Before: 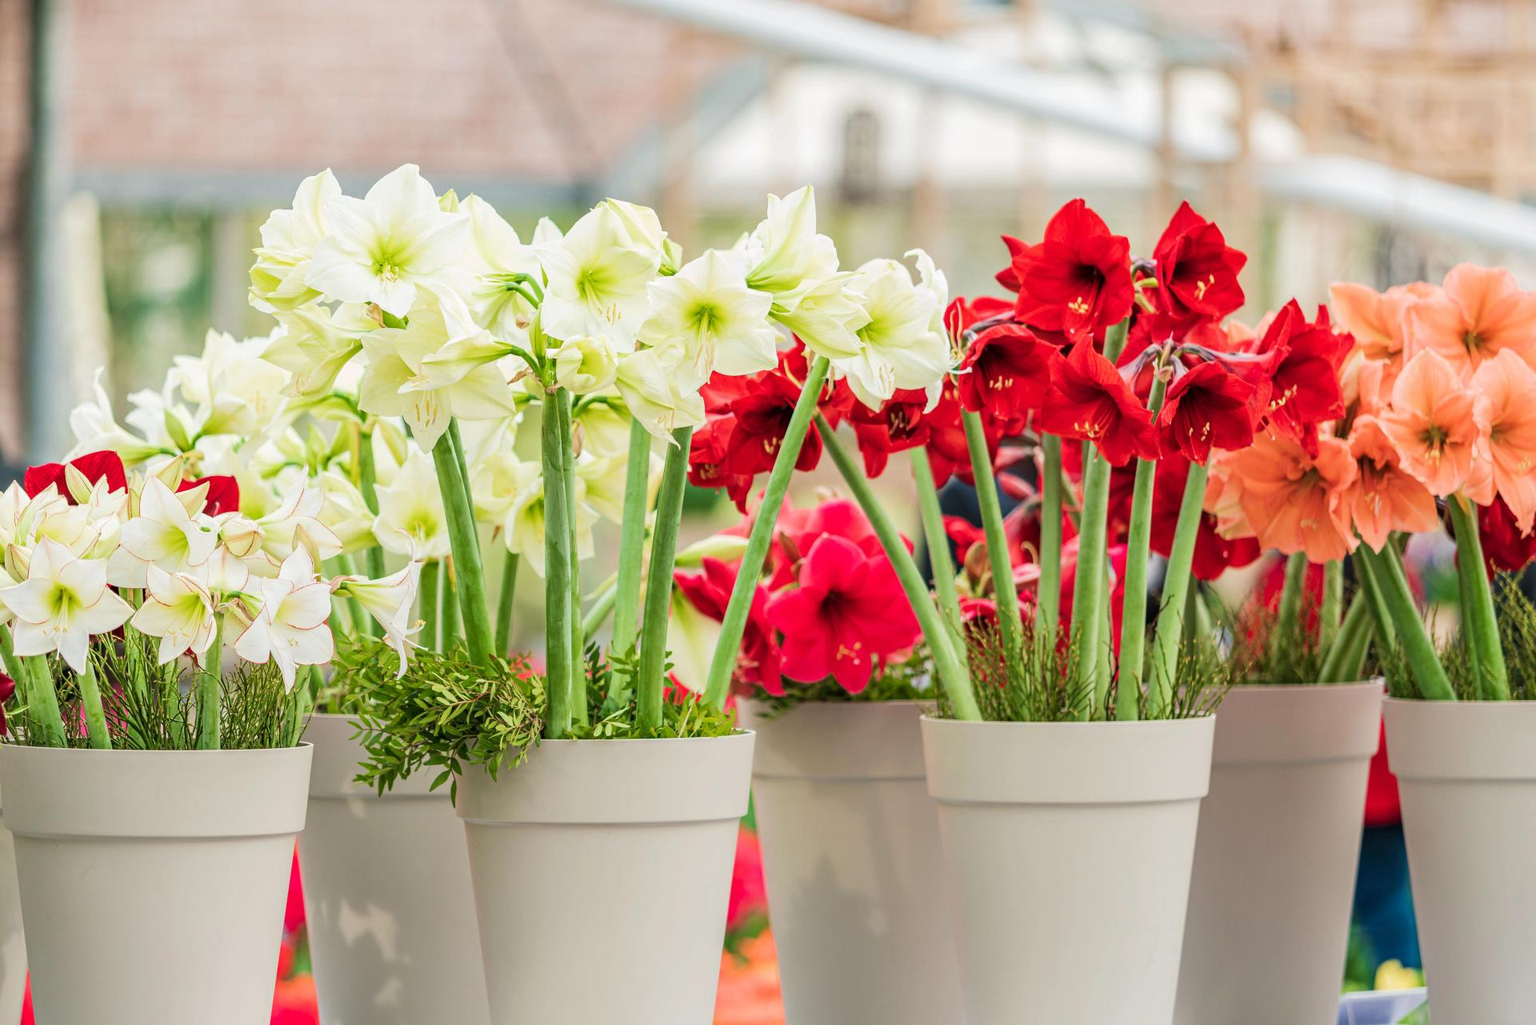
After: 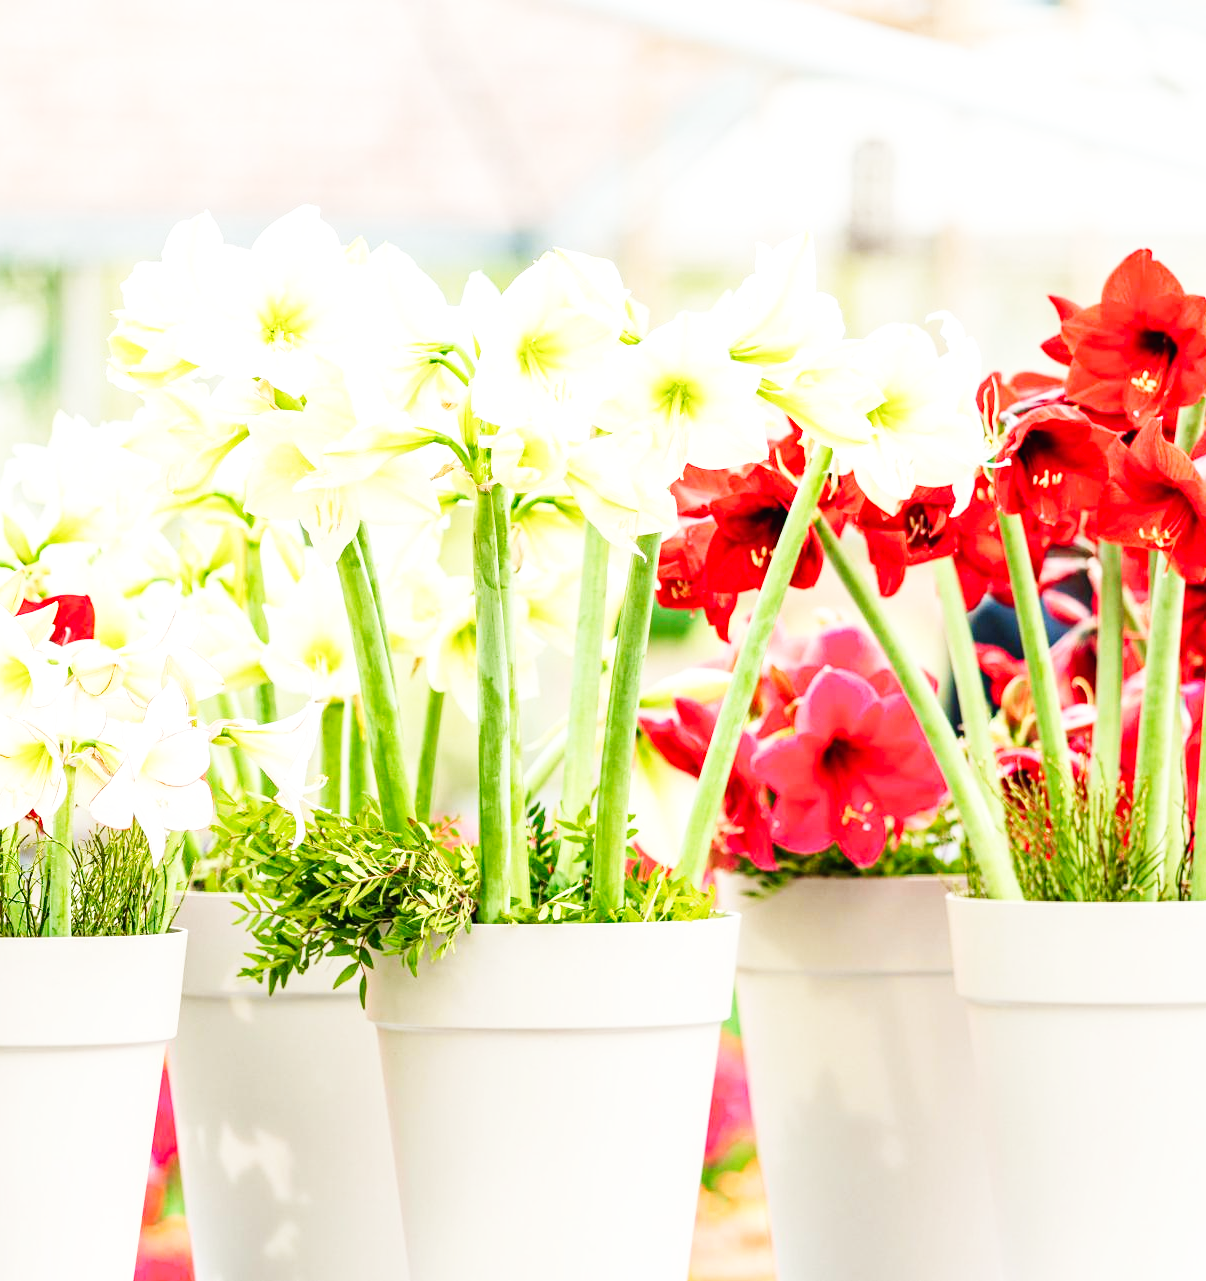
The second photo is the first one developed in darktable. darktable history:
exposure: exposure 0.236 EV, compensate highlight preservation false
crop: left 10.644%, right 26.528%
base curve: curves: ch0 [(0, 0.003) (0.001, 0.002) (0.006, 0.004) (0.02, 0.022) (0.048, 0.086) (0.094, 0.234) (0.162, 0.431) (0.258, 0.629) (0.385, 0.8) (0.548, 0.918) (0.751, 0.988) (1, 1)], preserve colors none
